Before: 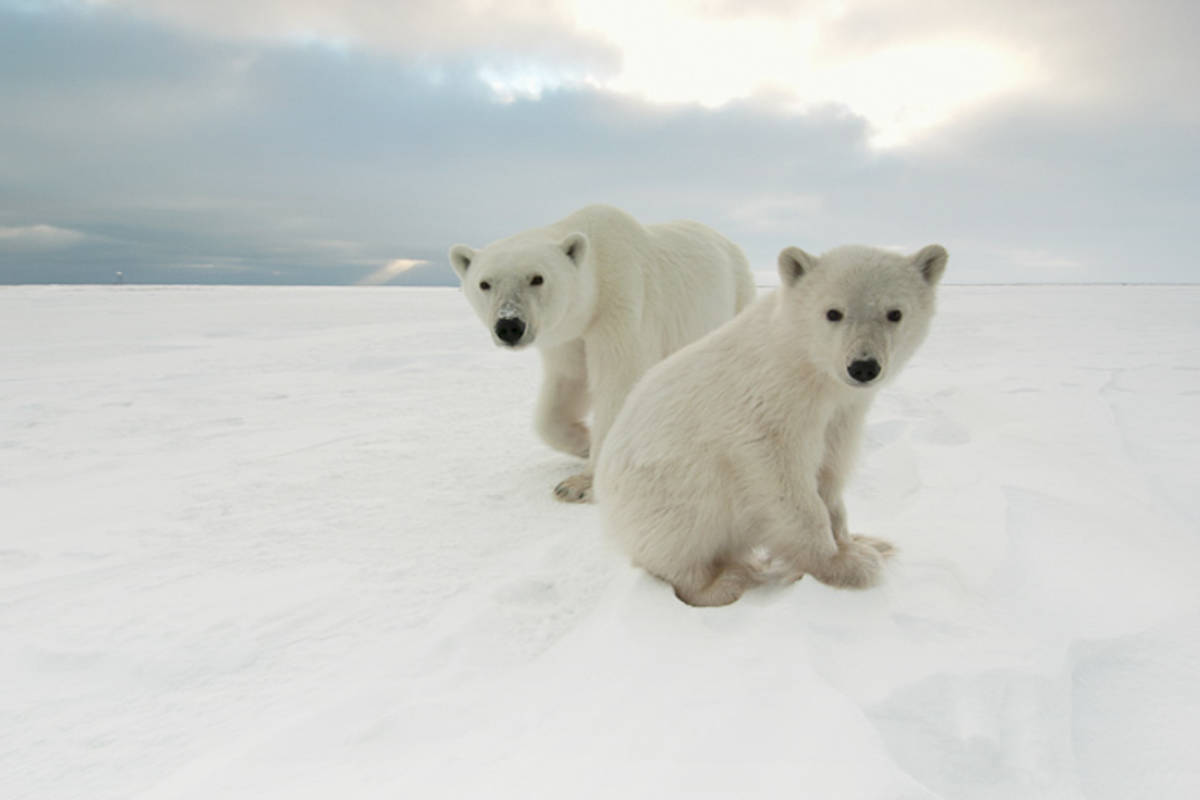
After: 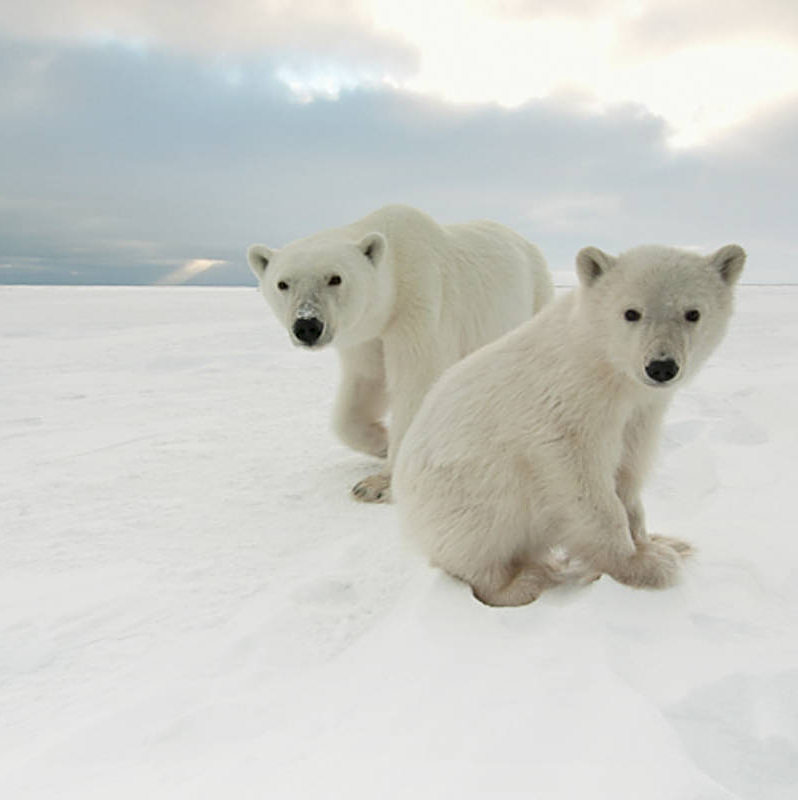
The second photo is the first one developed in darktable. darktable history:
crop: left 16.899%, right 16.556%
sharpen: on, module defaults
